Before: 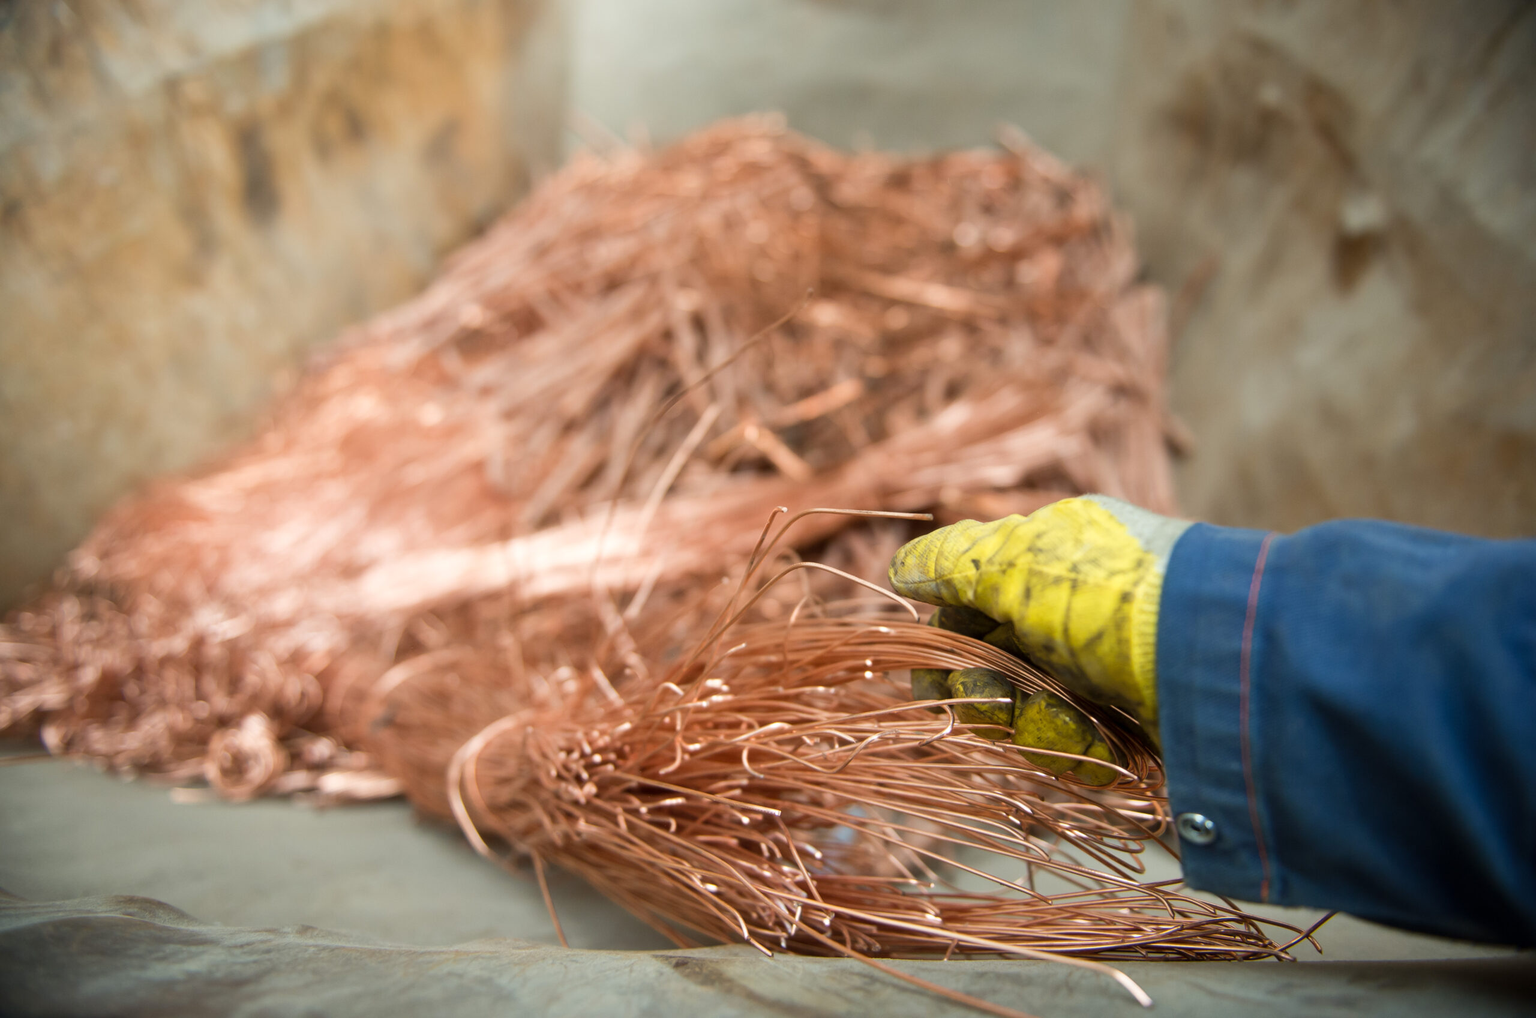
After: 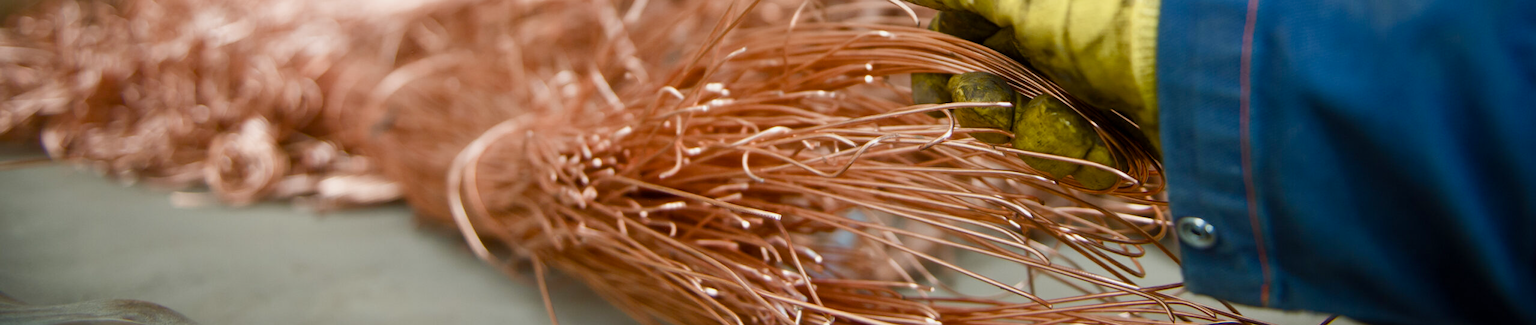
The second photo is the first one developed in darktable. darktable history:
color balance rgb: power › hue 315.96°, perceptual saturation grading › global saturation 20%, perceptual saturation grading › highlights -50.522%, perceptual saturation grading › shadows 30.8%, global vibrance 9.991%
crop and rotate: top 58.558%, bottom 9.435%
exposure: exposure -0.157 EV, compensate highlight preservation false
